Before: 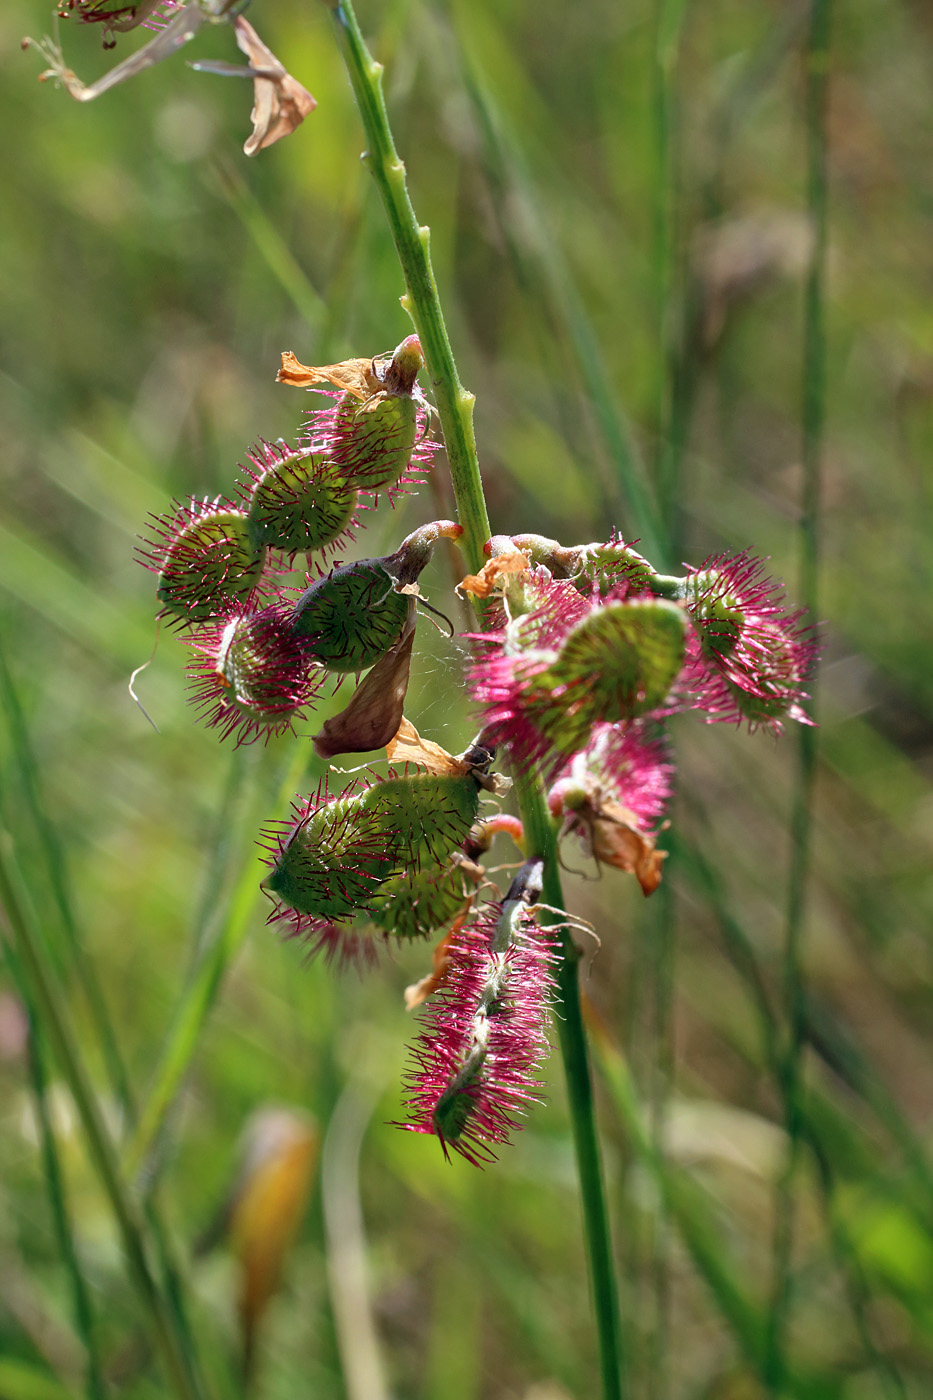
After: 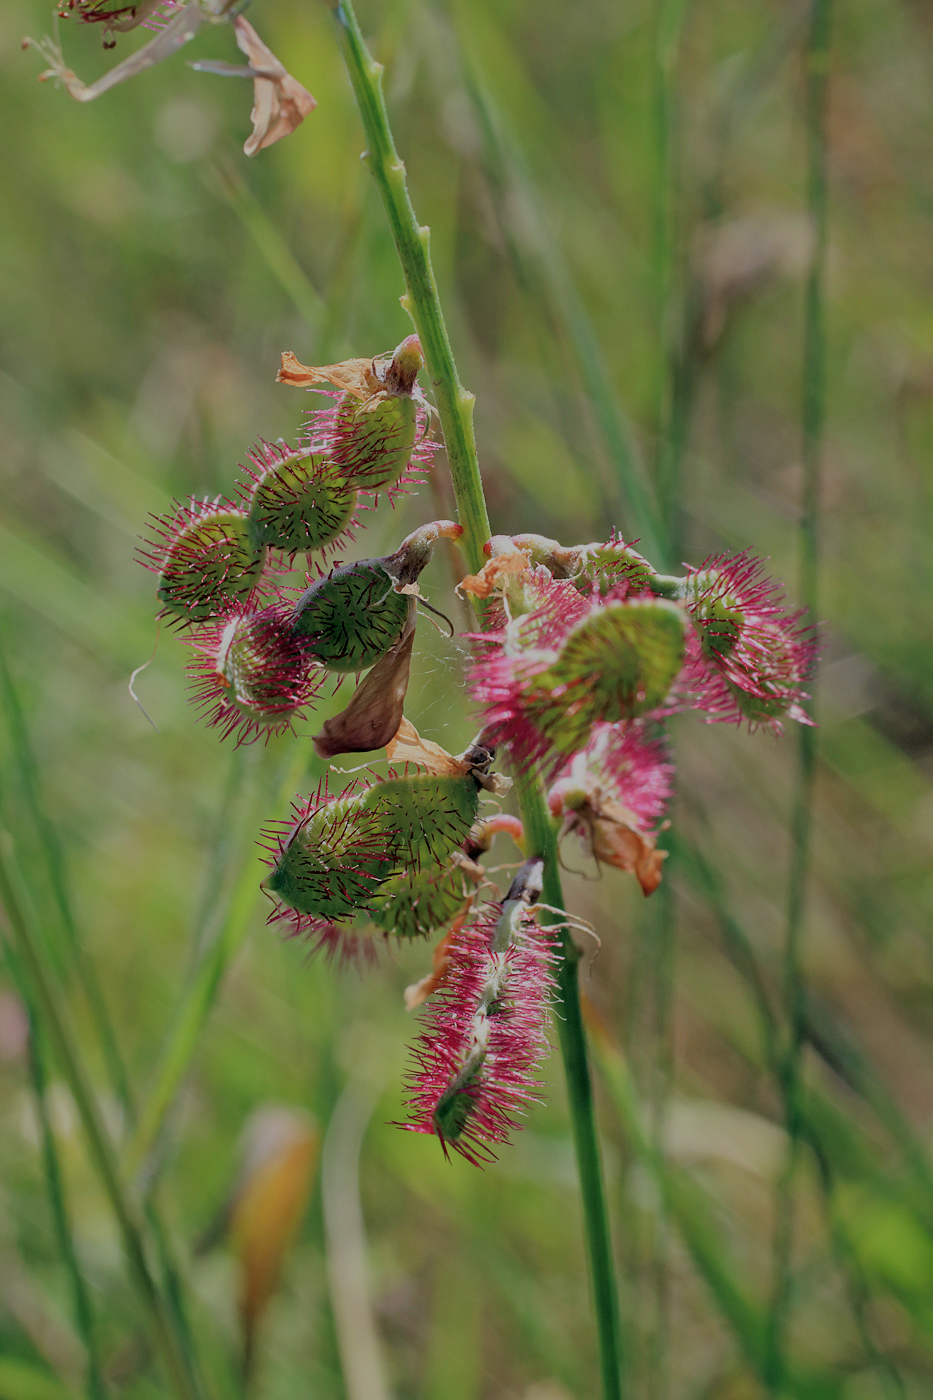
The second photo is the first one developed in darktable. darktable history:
filmic rgb: middle gray luminance 2.59%, black relative exposure -9.9 EV, white relative exposure 7 EV, threshold 2.97 EV, dynamic range scaling 10.15%, target black luminance 0%, hardness 3.16, latitude 43.48%, contrast 0.666, highlights saturation mix 5.45%, shadows ↔ highlights balance 13.1%, enable highlight reconstruction true
